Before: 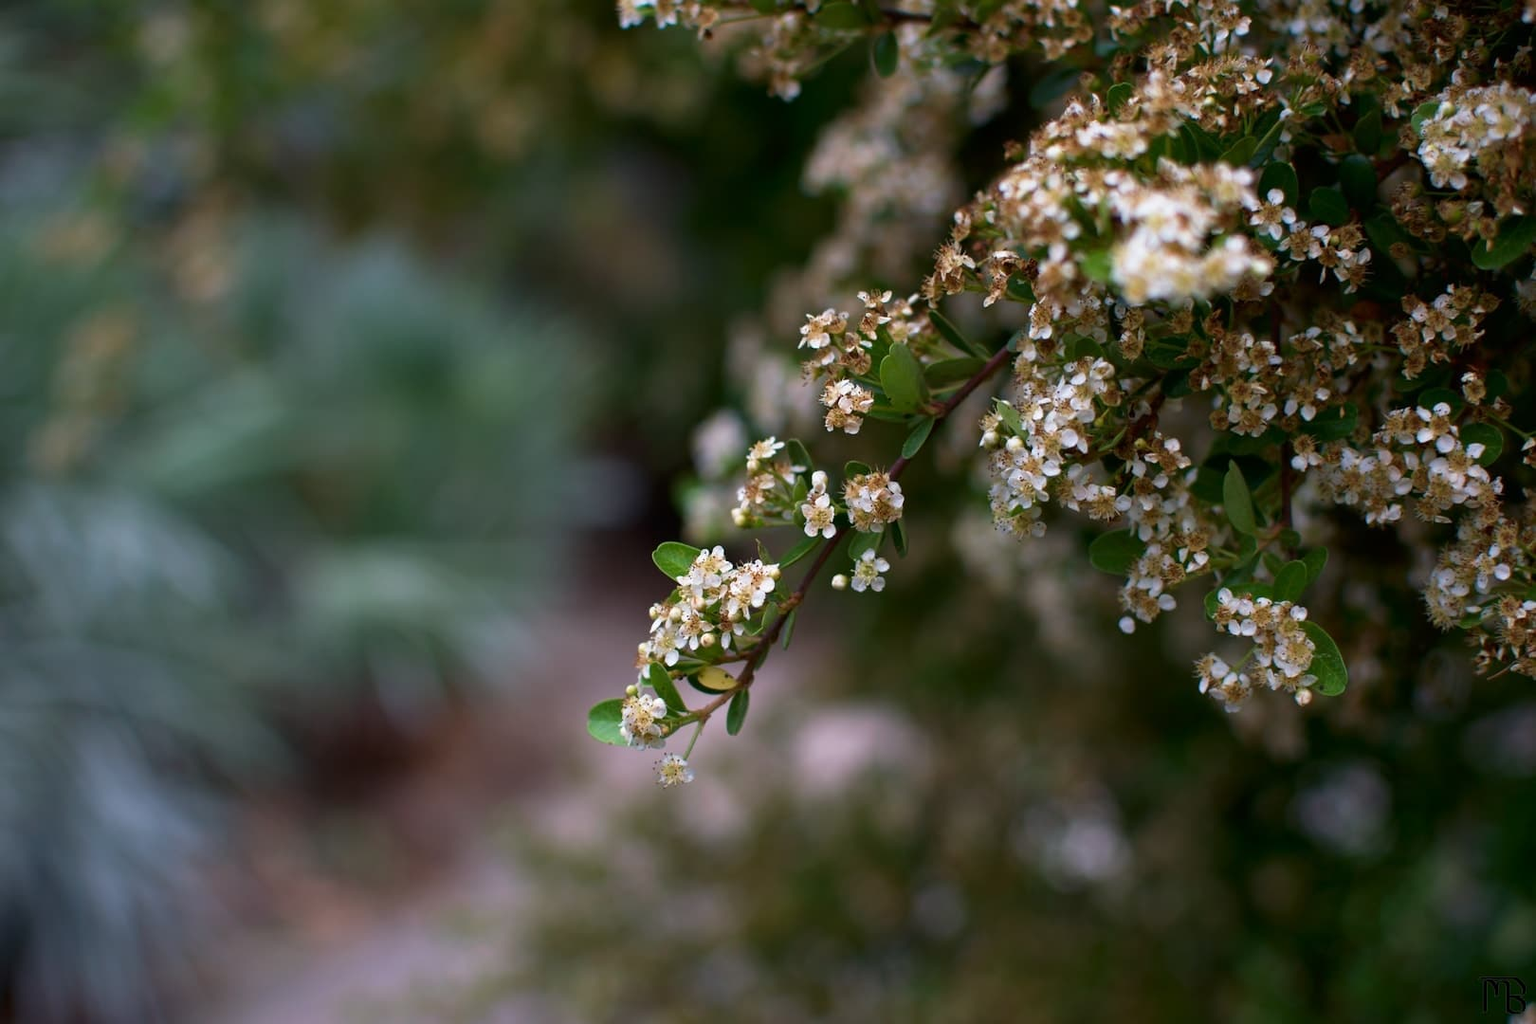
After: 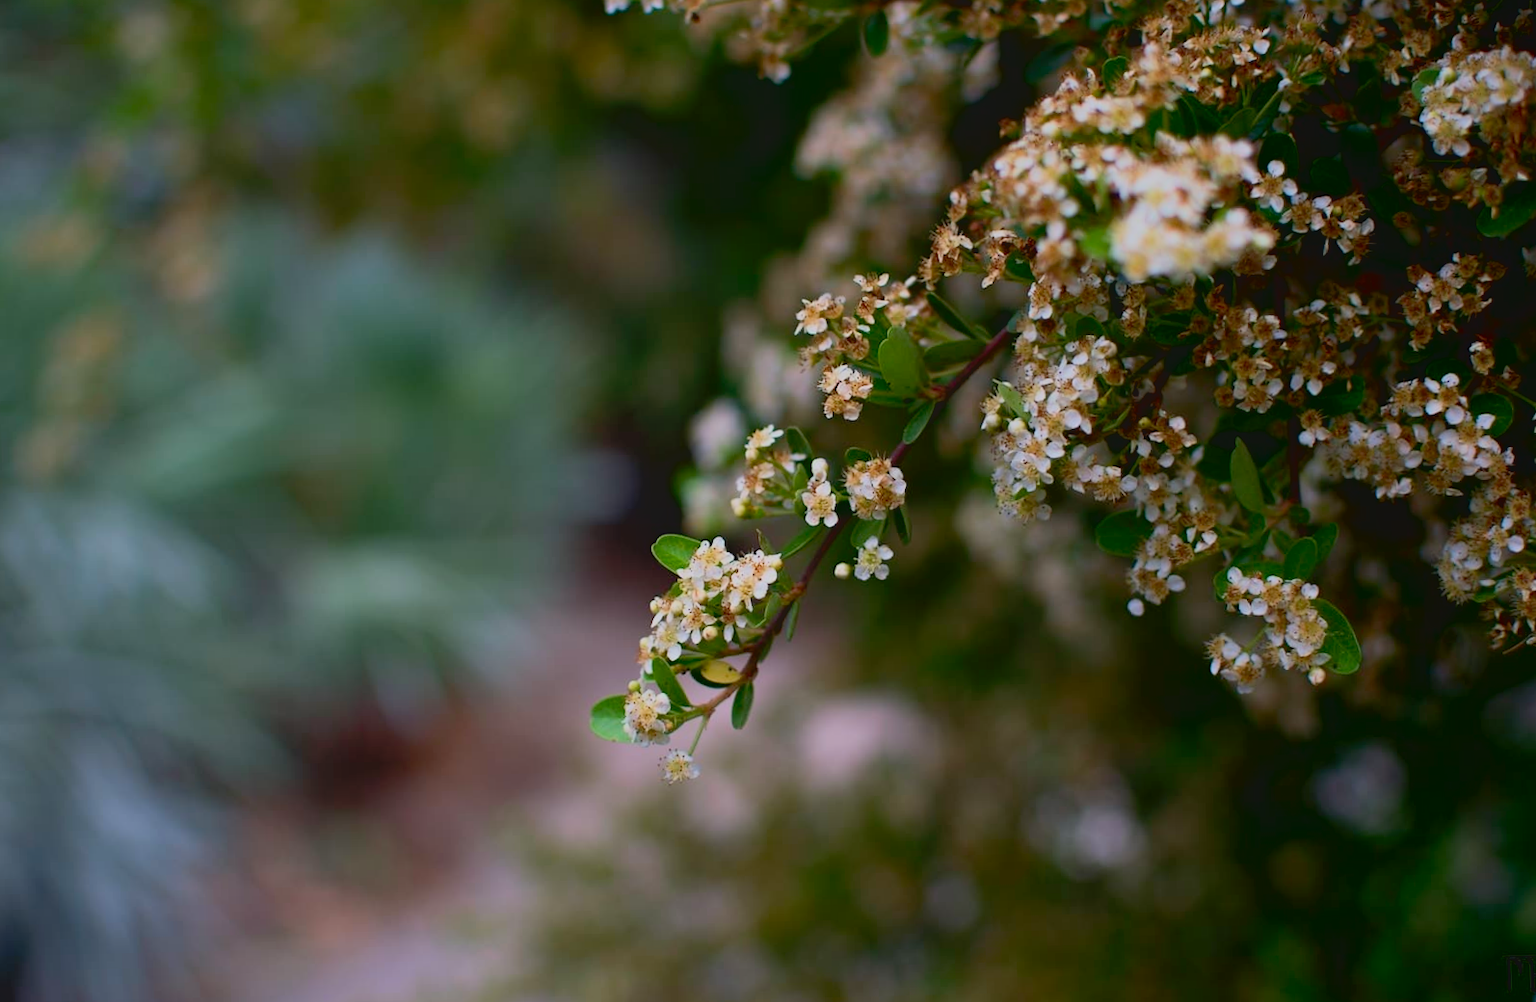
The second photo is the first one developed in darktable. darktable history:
local contrast: detail 70%
contrast brightness saturation: contrast 0.2, brightness 0.15, saturation 0.14
exposure: black level correction 0.009, compensate highlight preservation false
rotate and perspective: rotation -1.42°, crop left 0.016, crop right 0.984, crop top 0.035, crop bottom 0.965
